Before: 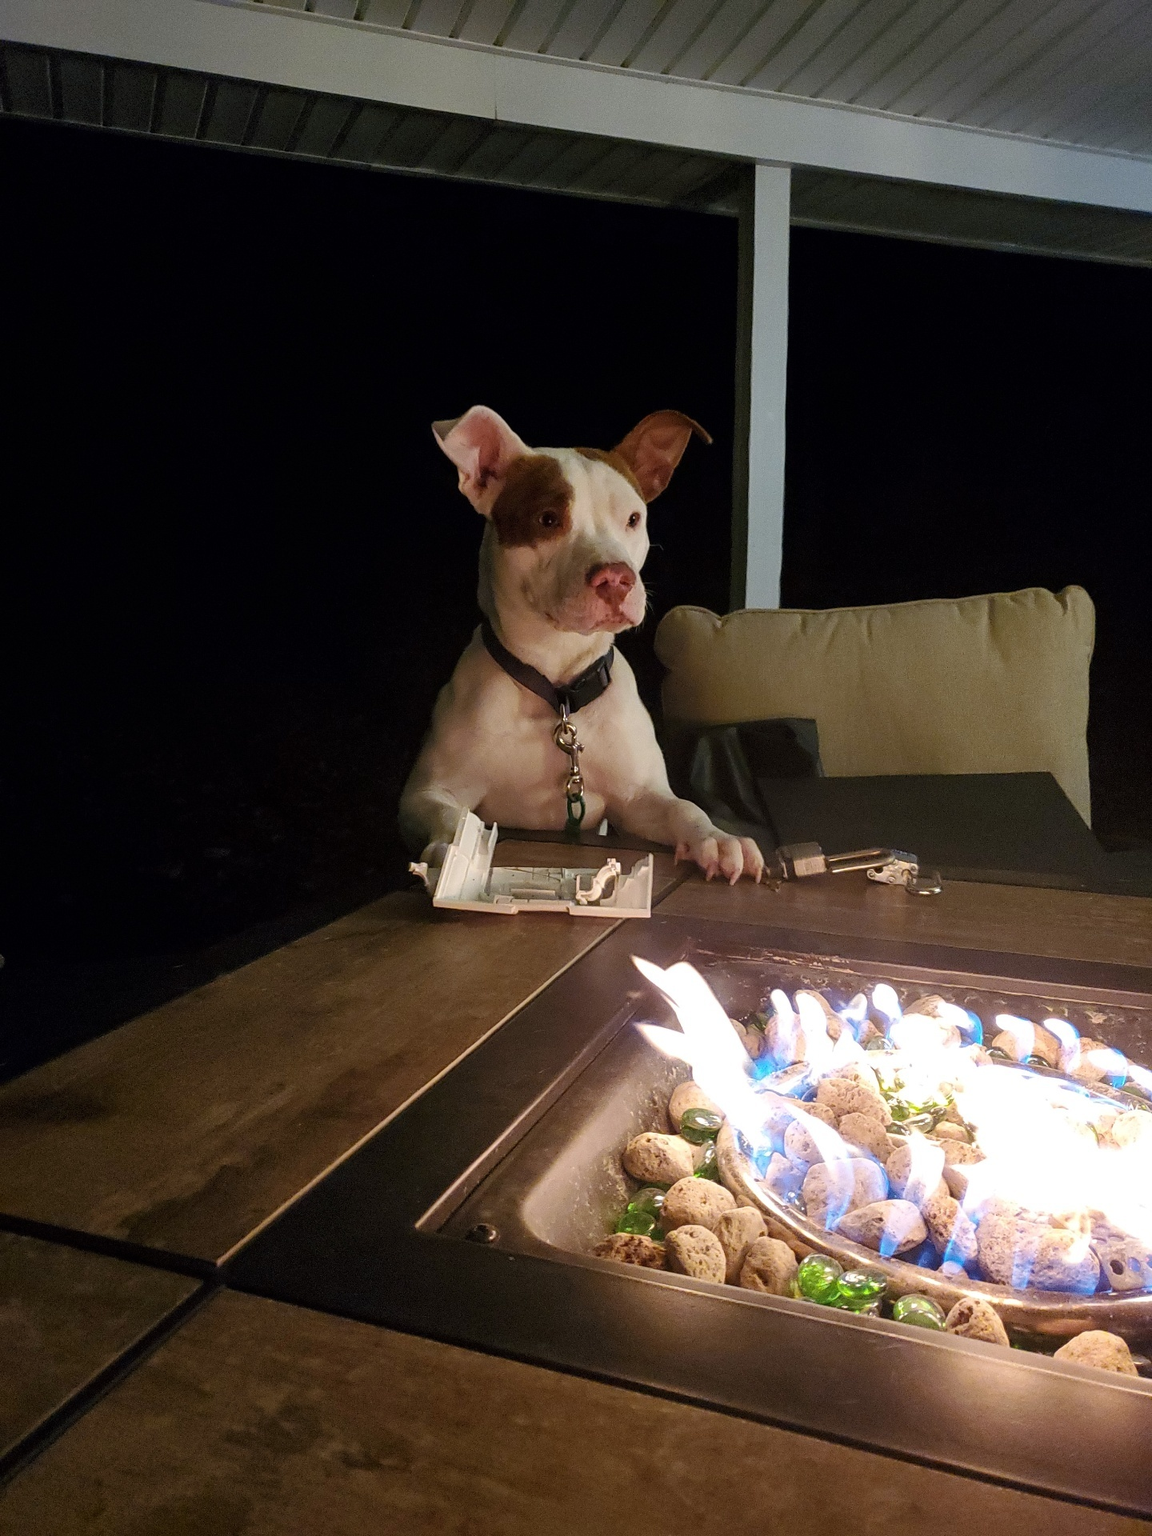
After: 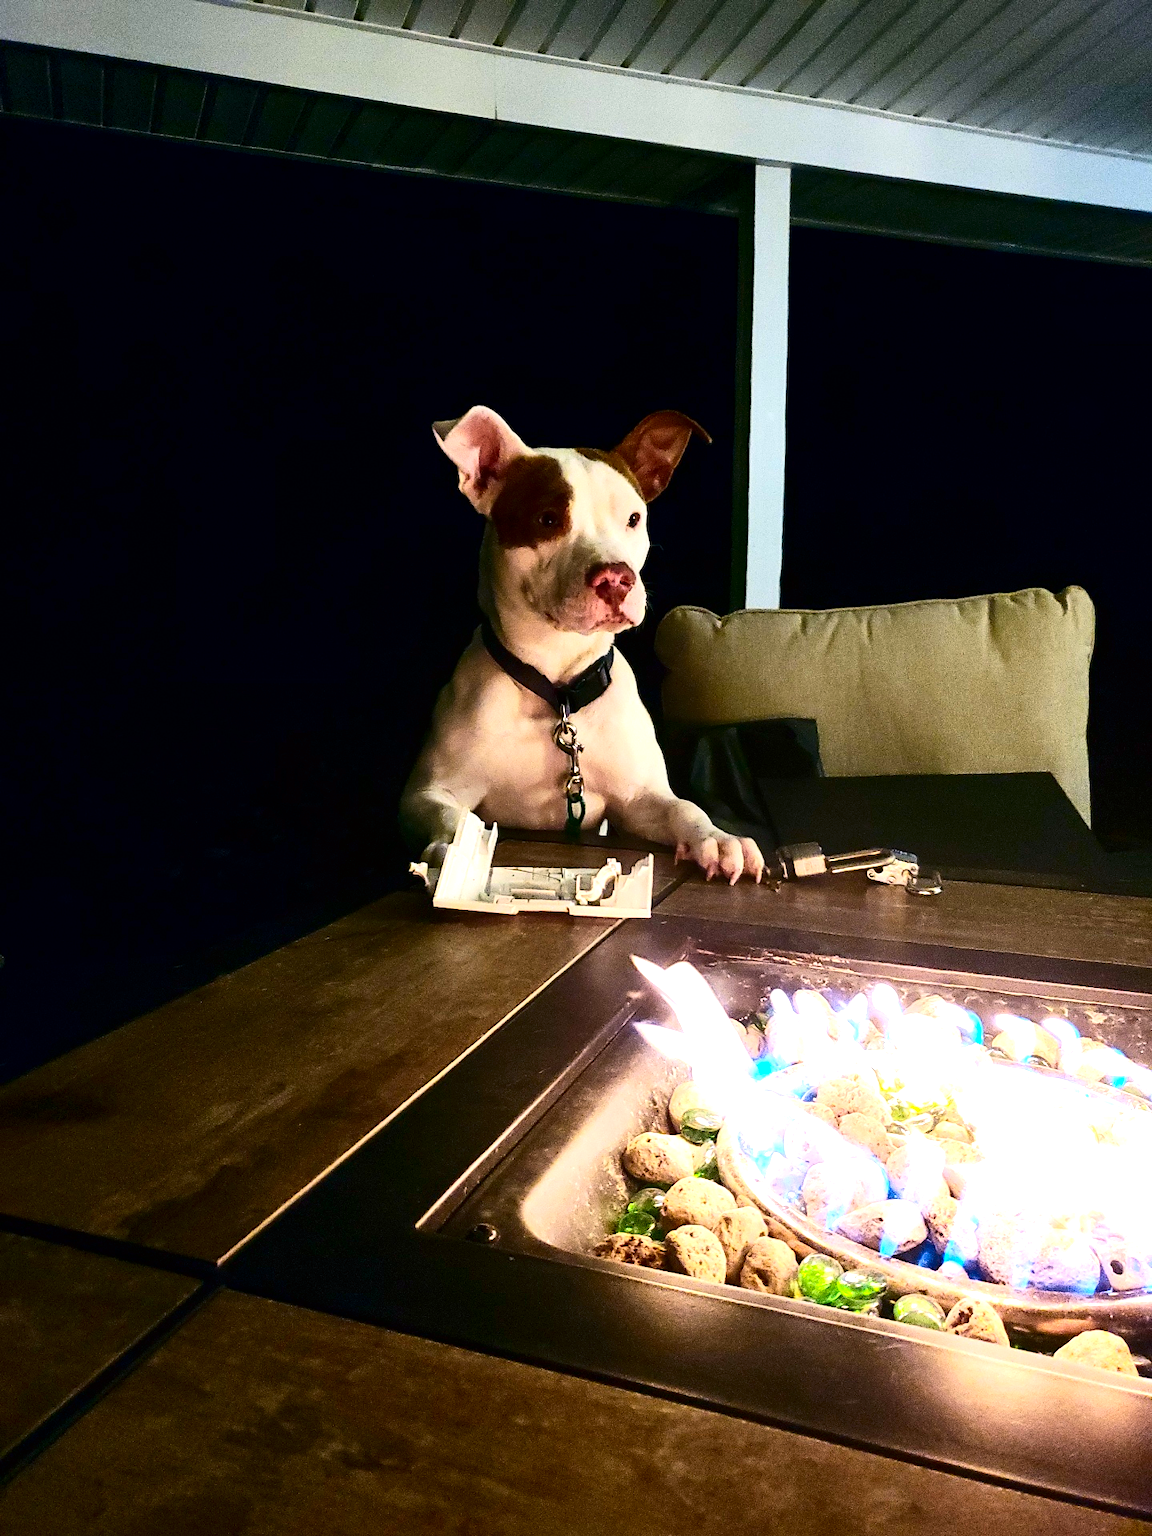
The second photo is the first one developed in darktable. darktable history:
exposure: black level correction 0, exposure 1.104 EV, compensate highlight preservation false
color balance rgb: power › luminance -7.531%, power › chroma 1.089%, power › hue 217.12°, global offset › hue 171.96°, perceptual saturation grading › global saturation 0.403%, global vibrance 20%
contrast brightness saturation: contrast 0.333, brightness -0.082, saturation 0.174
